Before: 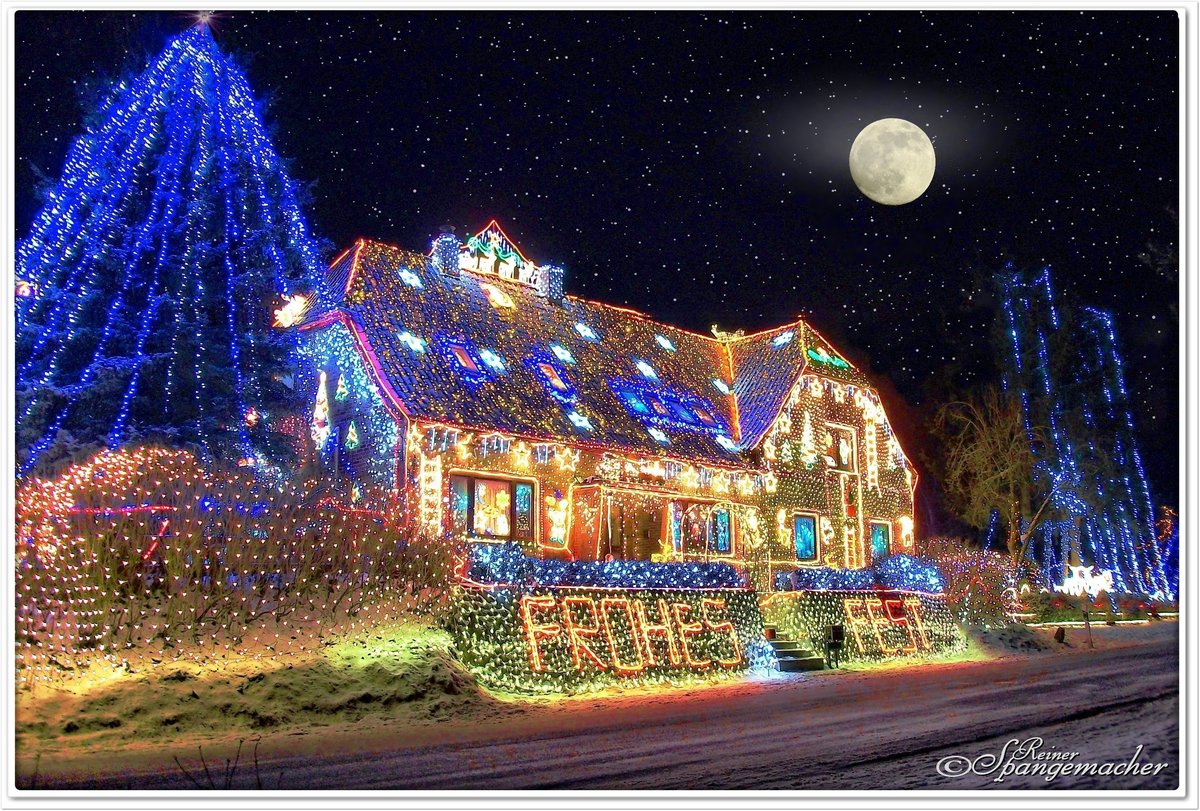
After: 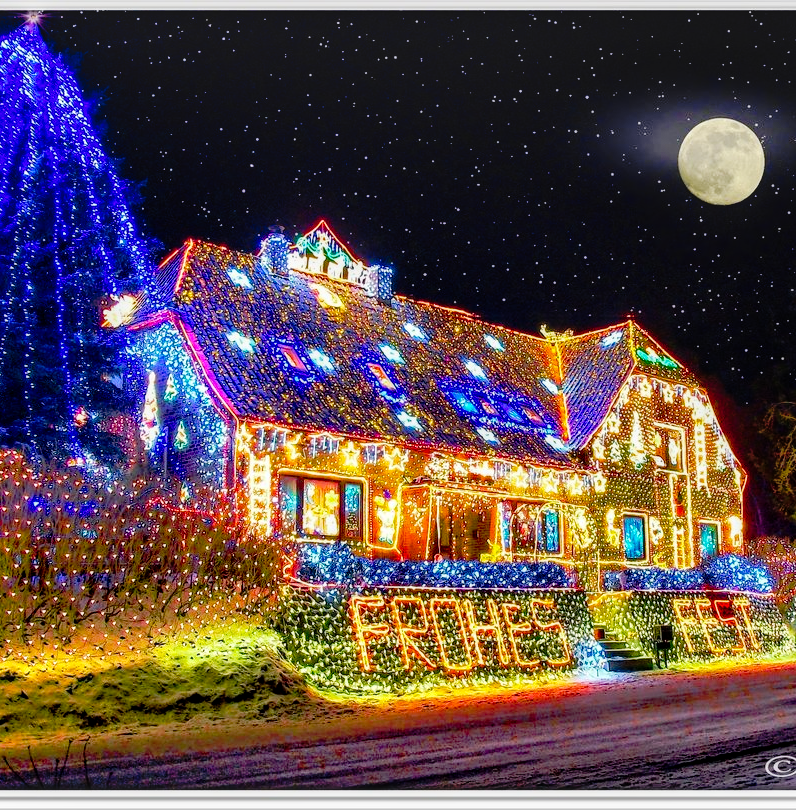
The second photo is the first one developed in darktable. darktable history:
crop and rotate: left 14.318%, right 19.287%
tone curve: curves: ch0 [(0, 0) (0.105, 0.044) (0.195, 0.128) (0.283, 0.283) (0.384, 0.404) (0.485, 0.531) (0.635, 0.7) (0.832, 0.858) (1, 0.977)]; ch1 [(0, 0) (0.161, 0.092) (0.35, 0.33) (0.379, 0.401) (0.448, 0.478) (0.498, 0.503) (0.531, 0.537) (0.586, 0.563) (0.687, 0.648) (1, 1)]; ch2 [(0, 0) (0.359, 0.372) (0.437, 0.437) (0.483, 0.484) (0.53, 0.515) (0.556, 0.553) (0.635, 0.589) (1, 1)], preserve colors none
local contrast: detail 130%
color balance rgb: perceptual saturation grading › global saturation 30.616%, global vibrance 20%
